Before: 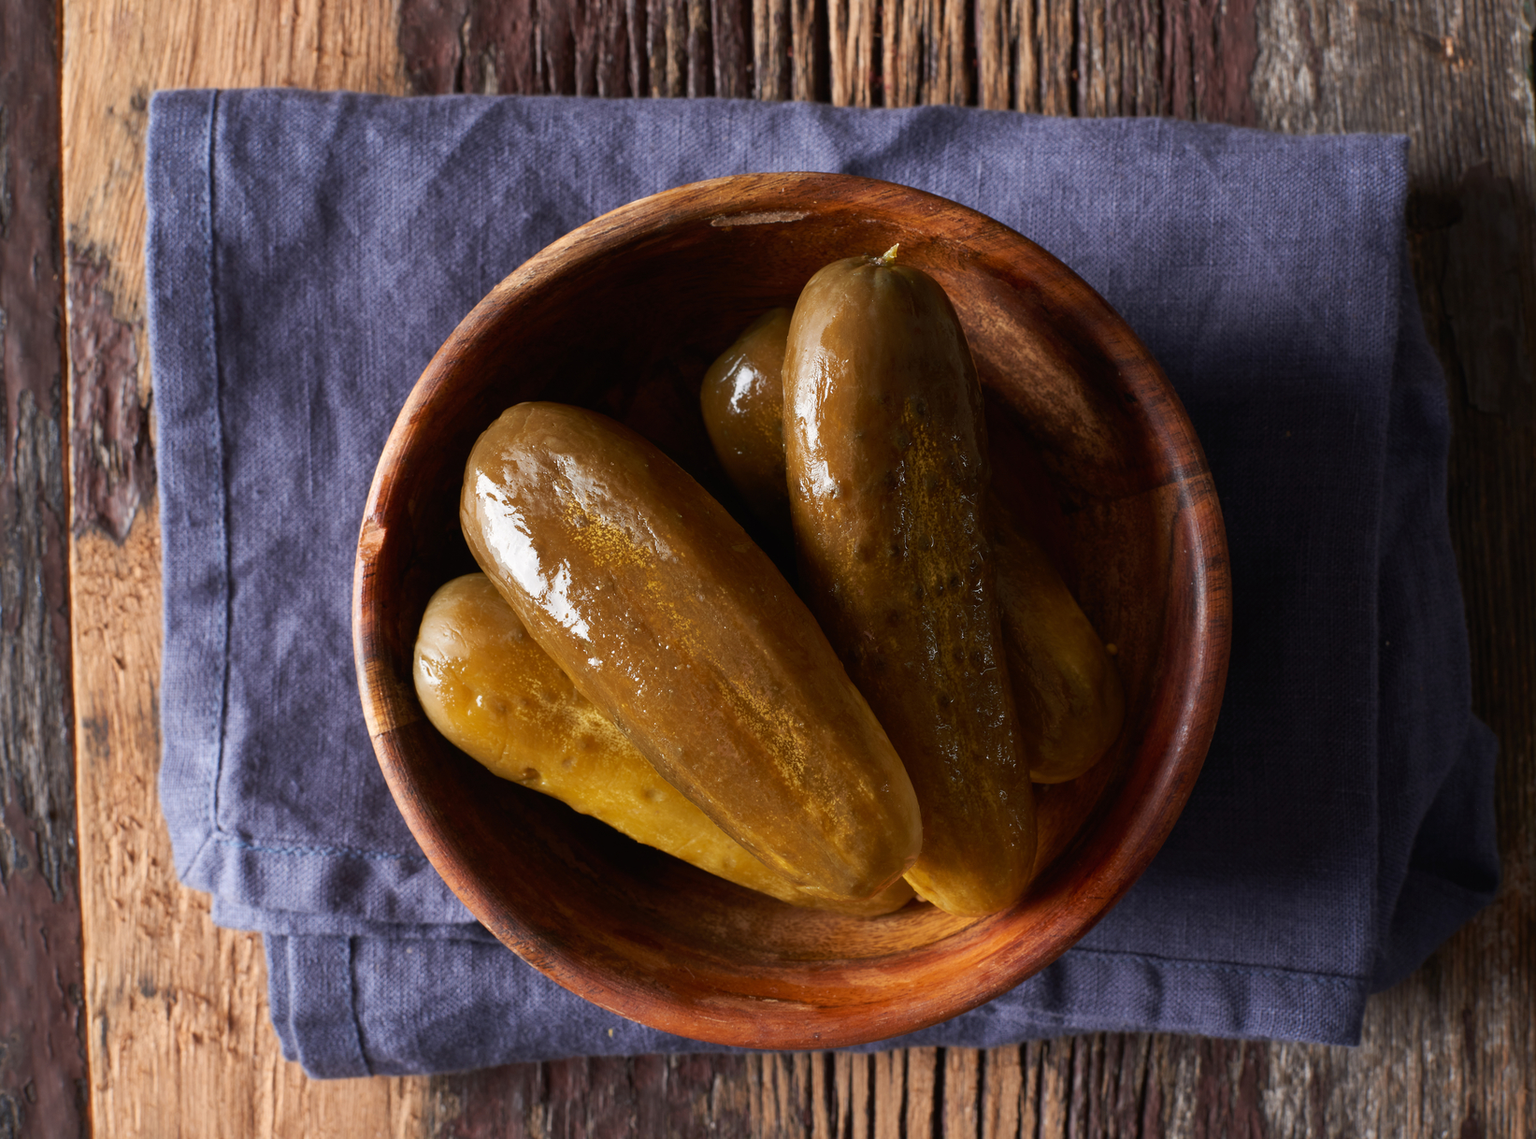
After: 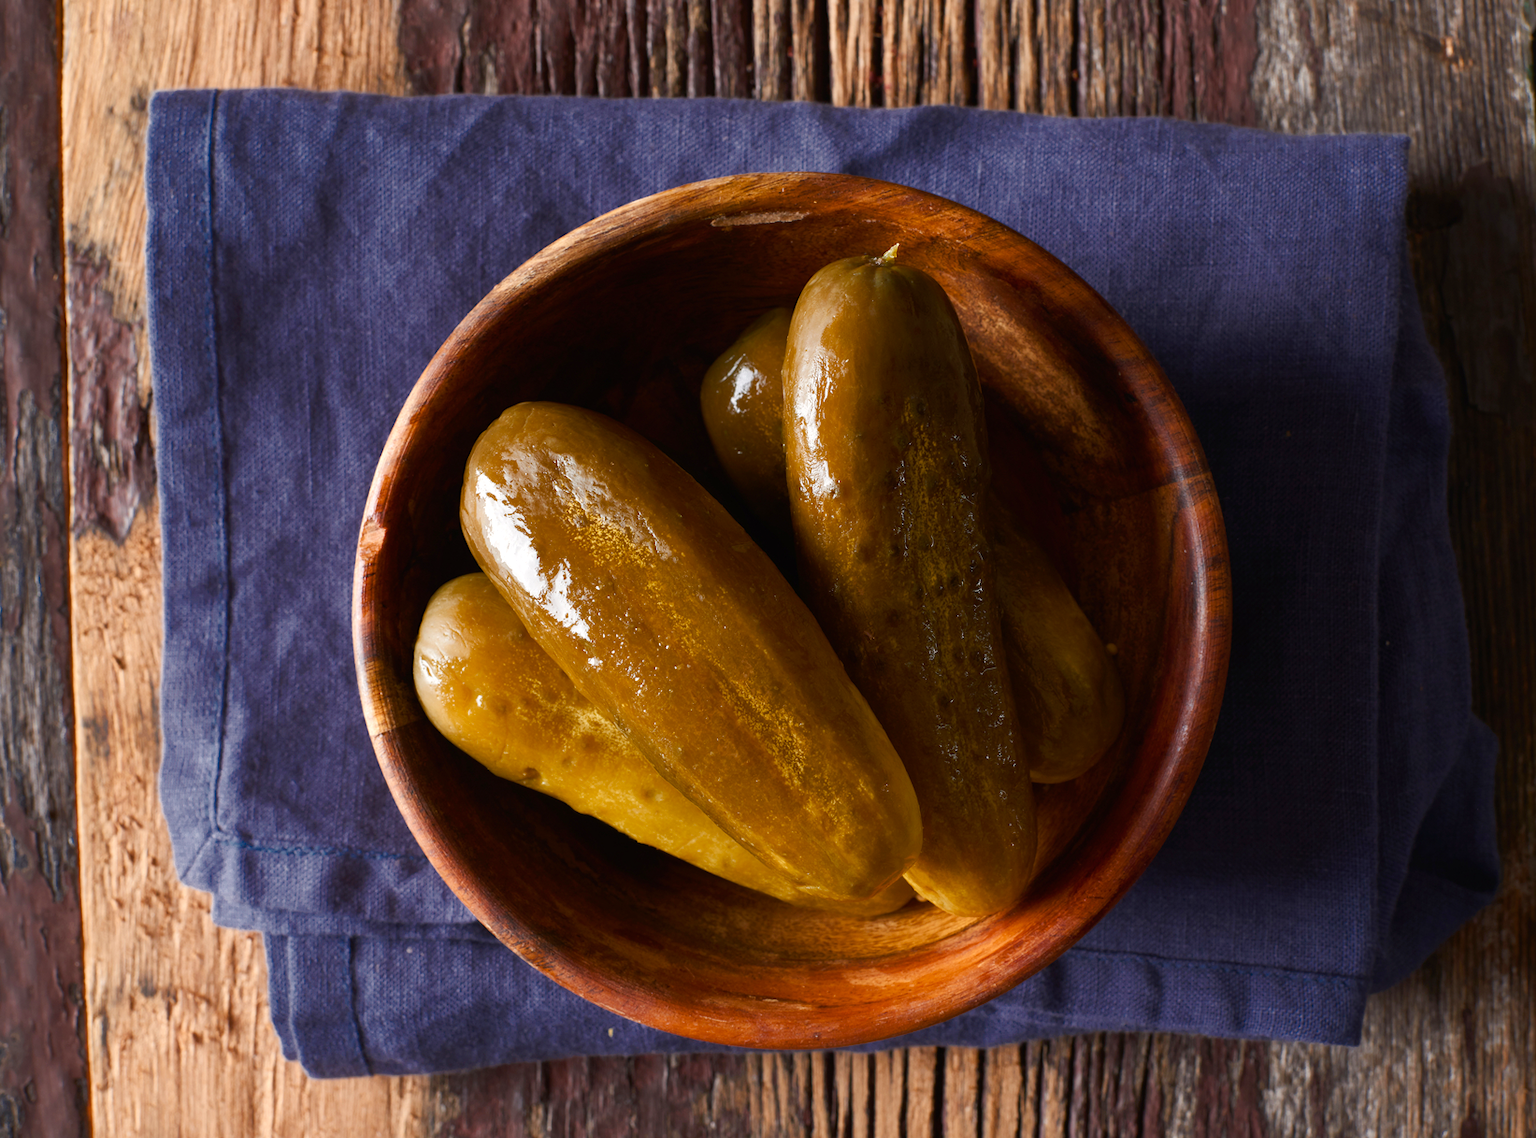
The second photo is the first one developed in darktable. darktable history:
exposure: exposure -0.048 EV, compensate highlight preservation false
color balance rgb: linear chroma grading › shadows 32%, linear chroma grading › global chroma -2%, linear chroma grading › mid-tones 4%, perceptual saturation grading › global saturation -2%, perceptual saturation grading › highlights -8%, perceptual saturation grading › mid-tones 8%, perceptual saturation grading › shadows 4%, perceptual brilliance grading › highlights 8%, perceptual brilliance grading › mid-tones 4%, perceptual brilliance grading › shadows 2%, global vibrance 16%, saturation formula JzAzBz (2021)
color zones: curves: ch0 [(0, 0.497) (0.143, 0.5) (0.286, 0.5) (0.429, 0.483) (0.571, 0.116) (0.714, -0.006) (0.857, 0.28) (1, 0.497)]
